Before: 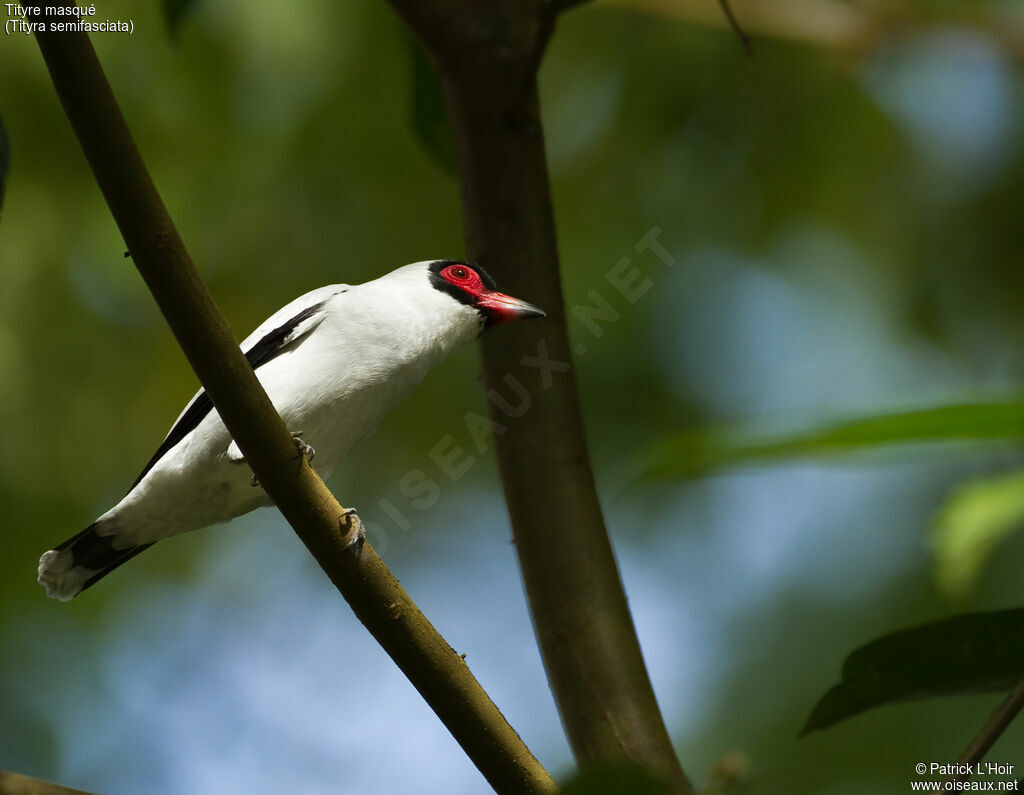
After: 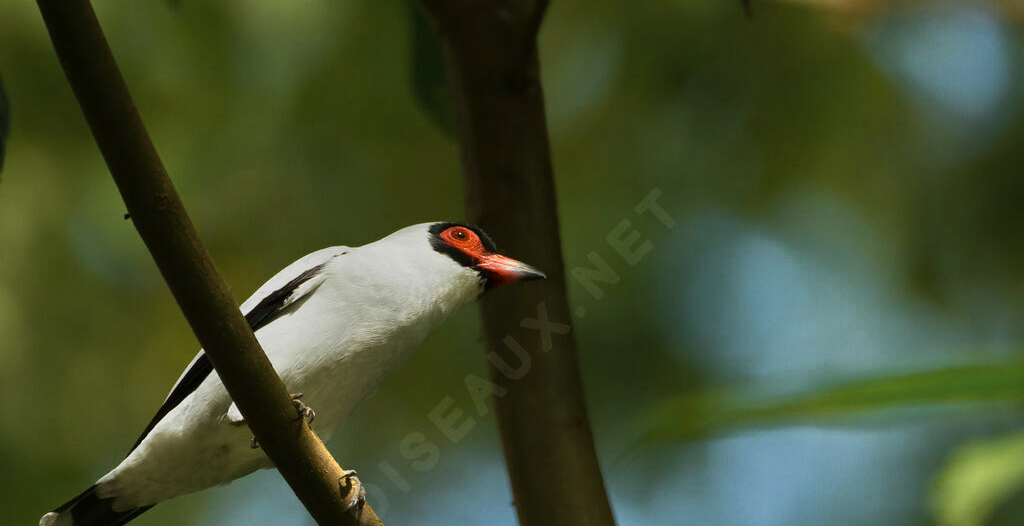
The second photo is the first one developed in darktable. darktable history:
color zones: curves: ch0 [(0.018, 0.548) (0.197, 0.654) (0.425, 0.447) (0.605, 0.658) (0.732, 0.579)]; ch1 [(0.105, 0.531) (0.224, 0.531) (0.386, 0.39) (0.618, 0.456) (0.732, 0.456) (0.956, 0.421)]; ch2 [(0.039, 0.583) (0.215, 0.465) (0.399, 0.544) (0.465, 0.548) (0.614, 0.447) (0.724, 0.43) (0.882, 0.623) (0.956, 0.632)]
tone equalizer: -8 EV -0.001 EV, -7 EV 0.005 EV, -6 EV -0.036 EV, -5 EV 0.01 EV, -4 EV -0.009 EV, -3 EV 0.01 EV, -2 EV -0.06 EV, -1 EV -0.282 EV, +0 EV -0.557 EV
crop and rotate: top 4.811%, bottom 28.997%
velvia: strength 29.76%
color balance rgb: perceptual saturation grading › global saturation -0.335%, global vibrance 9.878%
